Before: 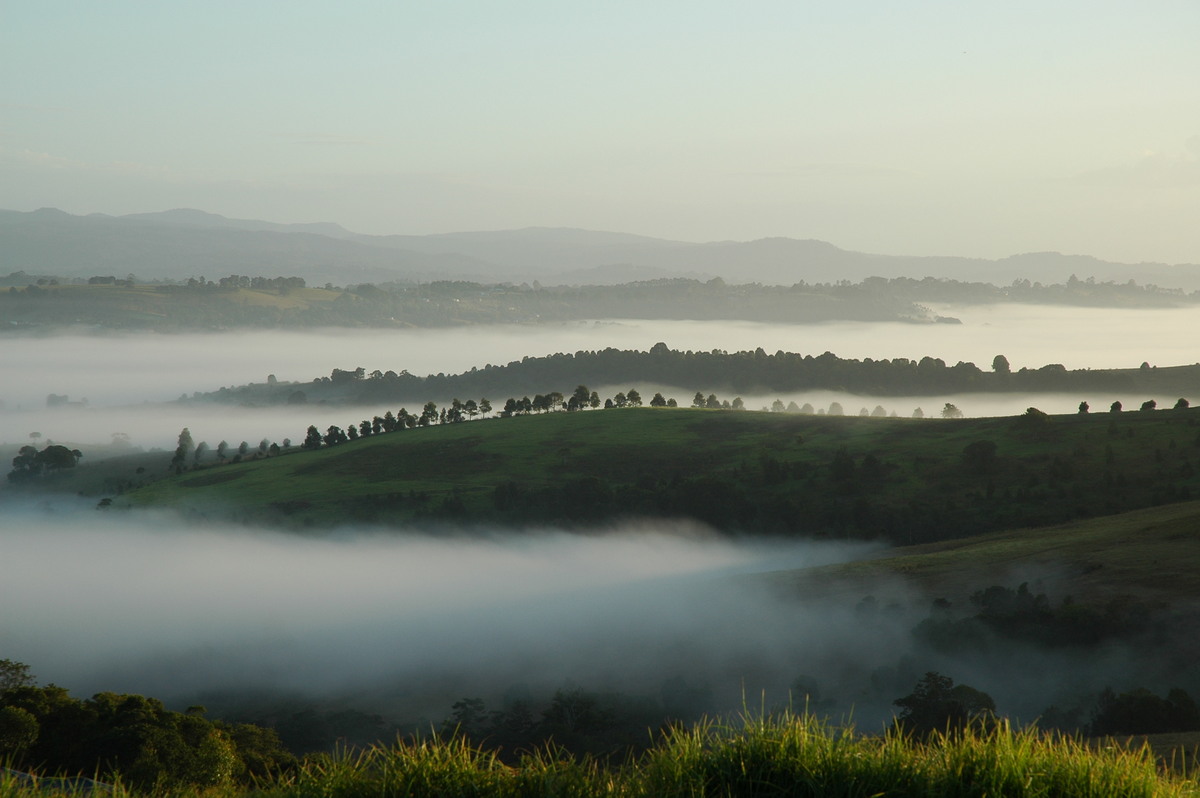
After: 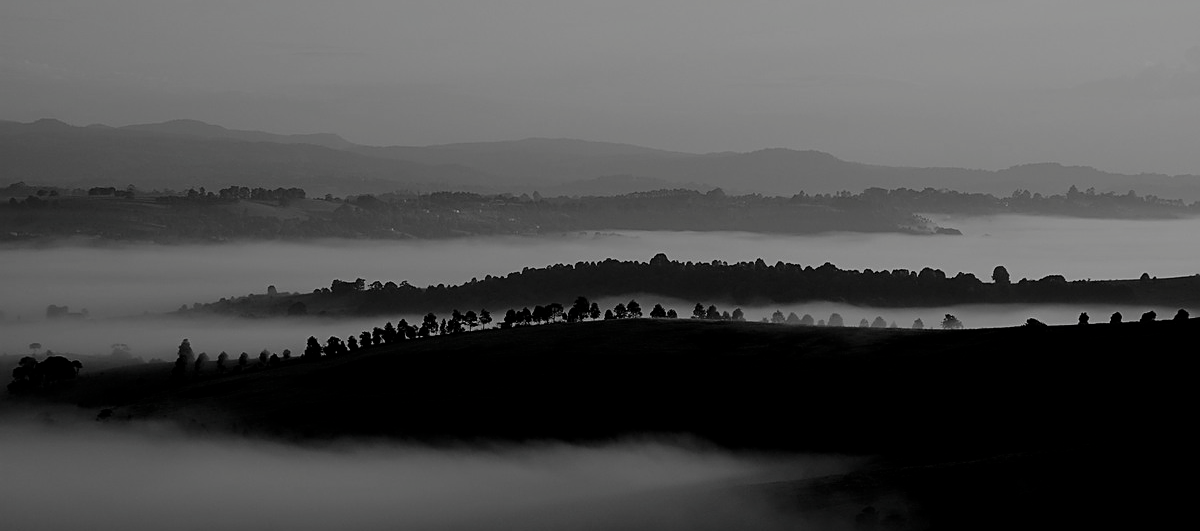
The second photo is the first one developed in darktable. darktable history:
crop: top 11.18%, bottom 22.2%
filmic rgb: black relative exposure -2.84 EV, white relative exposure 4.56 EV, hardness 1.71, contrast 1.238, preserve chrominance no, color science v4 (2020), type of noise poissonian
contrast brightness saturation: contrast -0.028, brightness -0.599, saturation -0.987
color balance rgb: perceptual saturation grading › global saturation 25.888%
sharpen: on, module defaults
